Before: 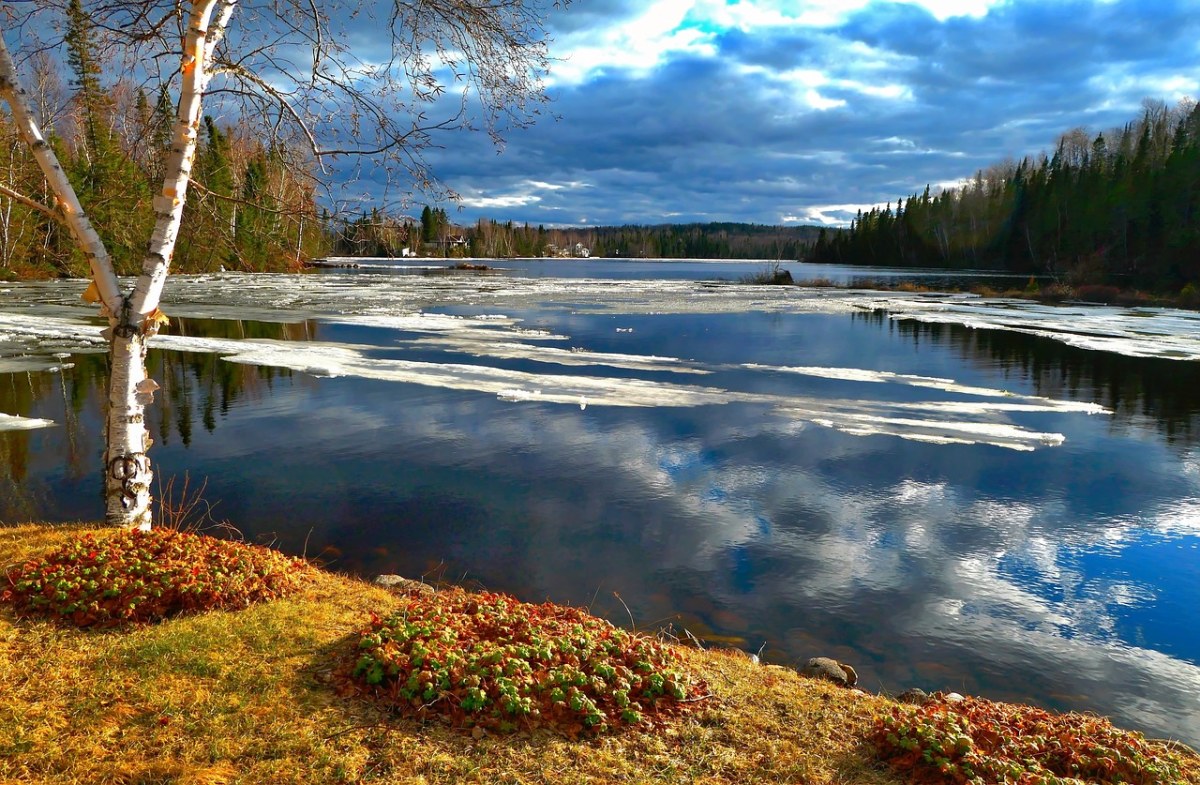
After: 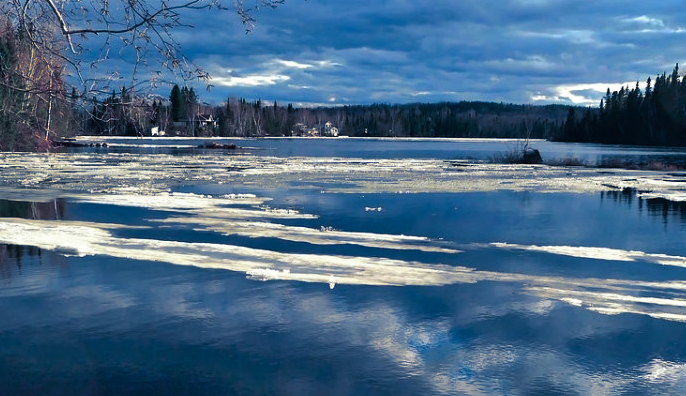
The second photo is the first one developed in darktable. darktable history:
split-toning: shadows › hue 226.8°, shadows › saturation 0.84
crop: left 20.932%, top 15.471%, right 21.848%, bottom 34.081%
color correction: saturation 0.98
